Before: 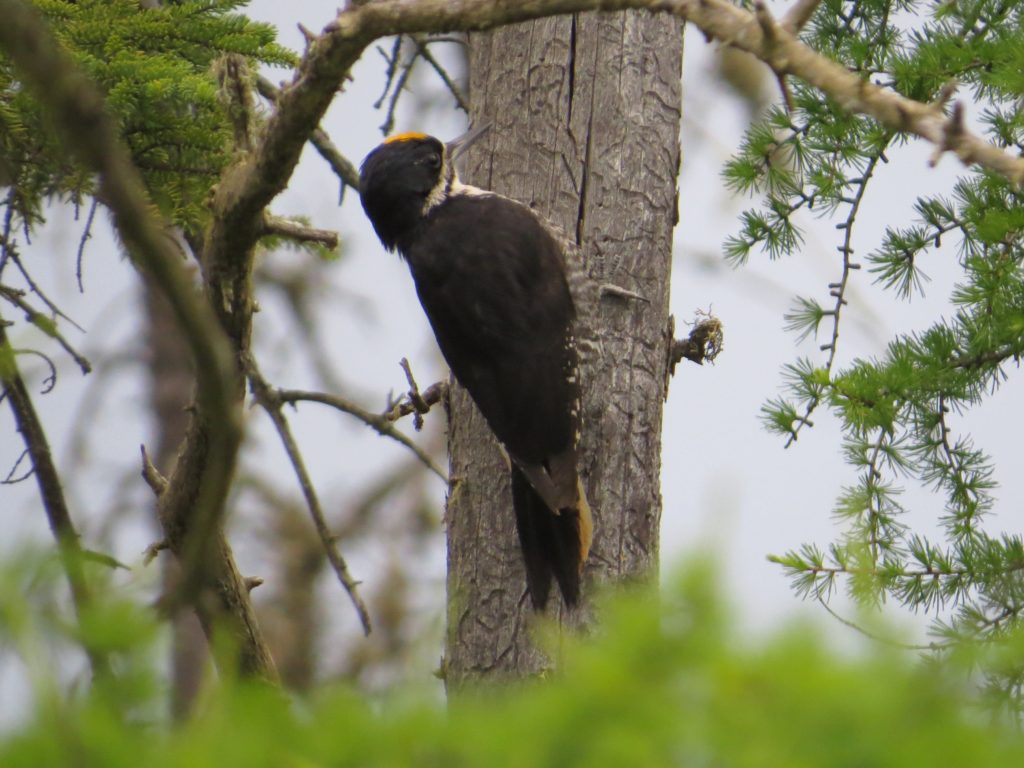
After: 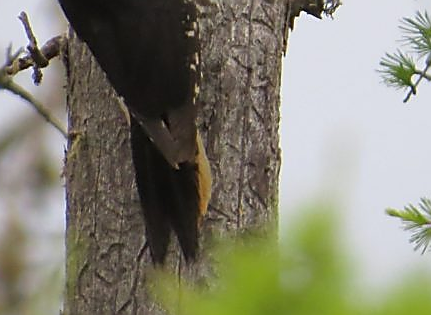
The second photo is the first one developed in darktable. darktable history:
crop: left 37.221%, top 45.169%, right 20.63%, bottom 13.777%
sharpen: radius 1.4, amount 1.25, threshold 0.7
